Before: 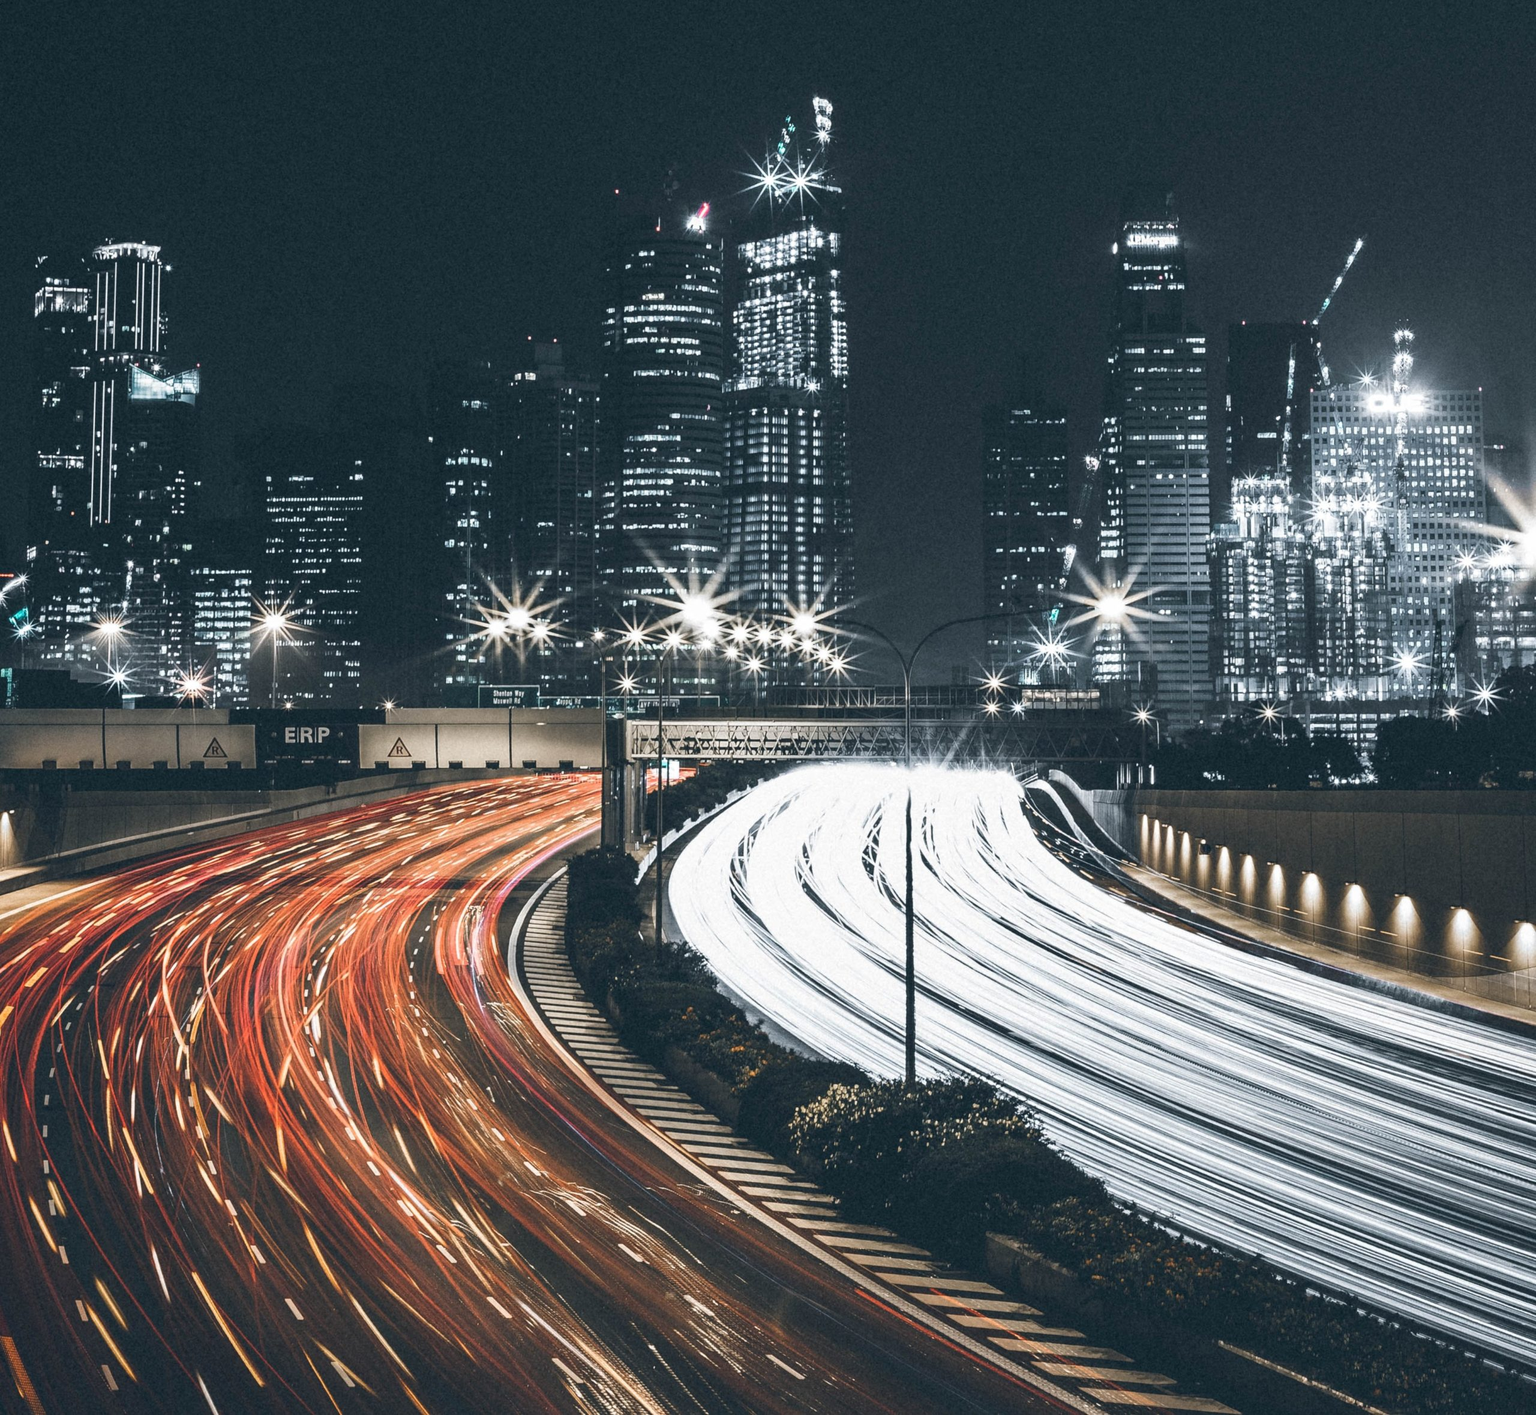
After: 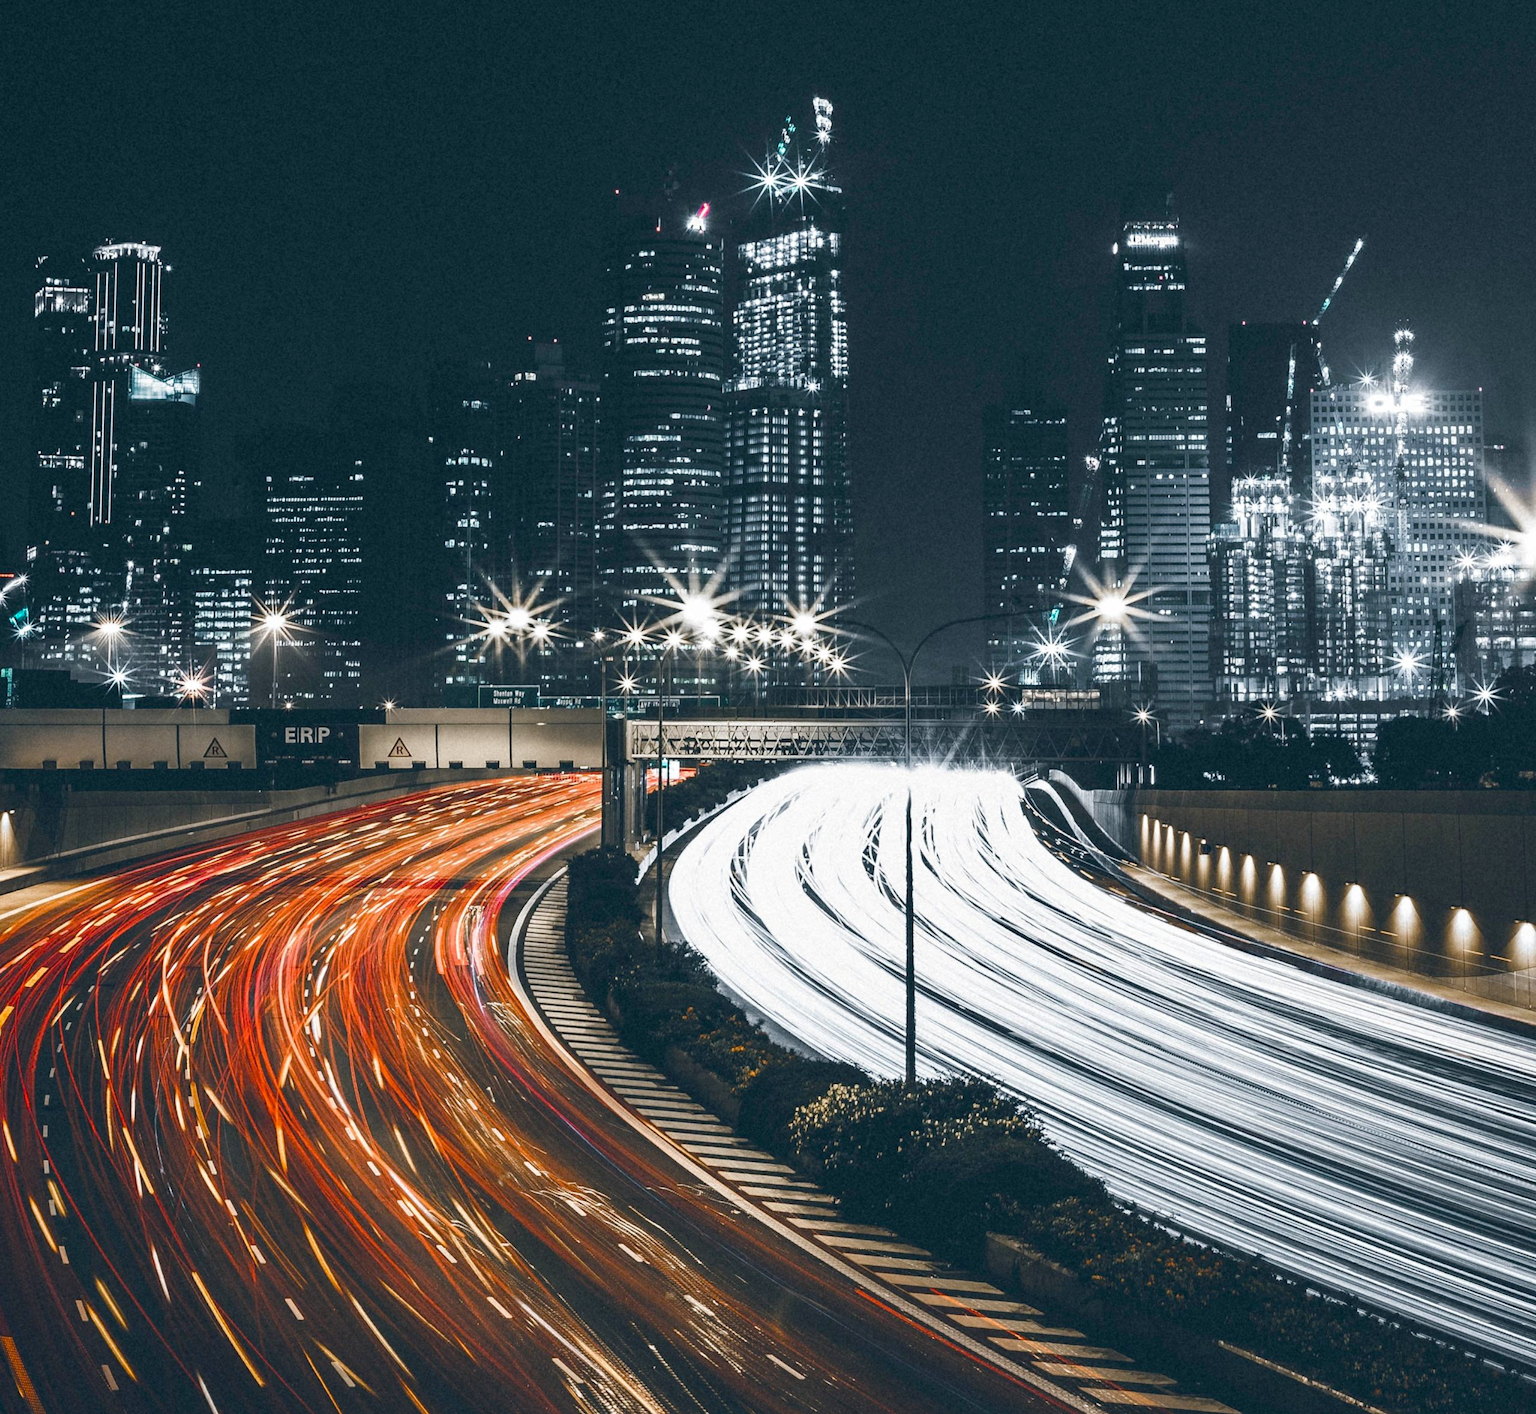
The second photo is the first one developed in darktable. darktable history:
color balance rgb: perceptual saturation grading › global saturation 36.854%, perceptual saturation grading › shadows 34.803%, global vibrance -23.925%
base curve: curves: ch0 [(0, 0) (0.303, 0.277) (1, 1)]
